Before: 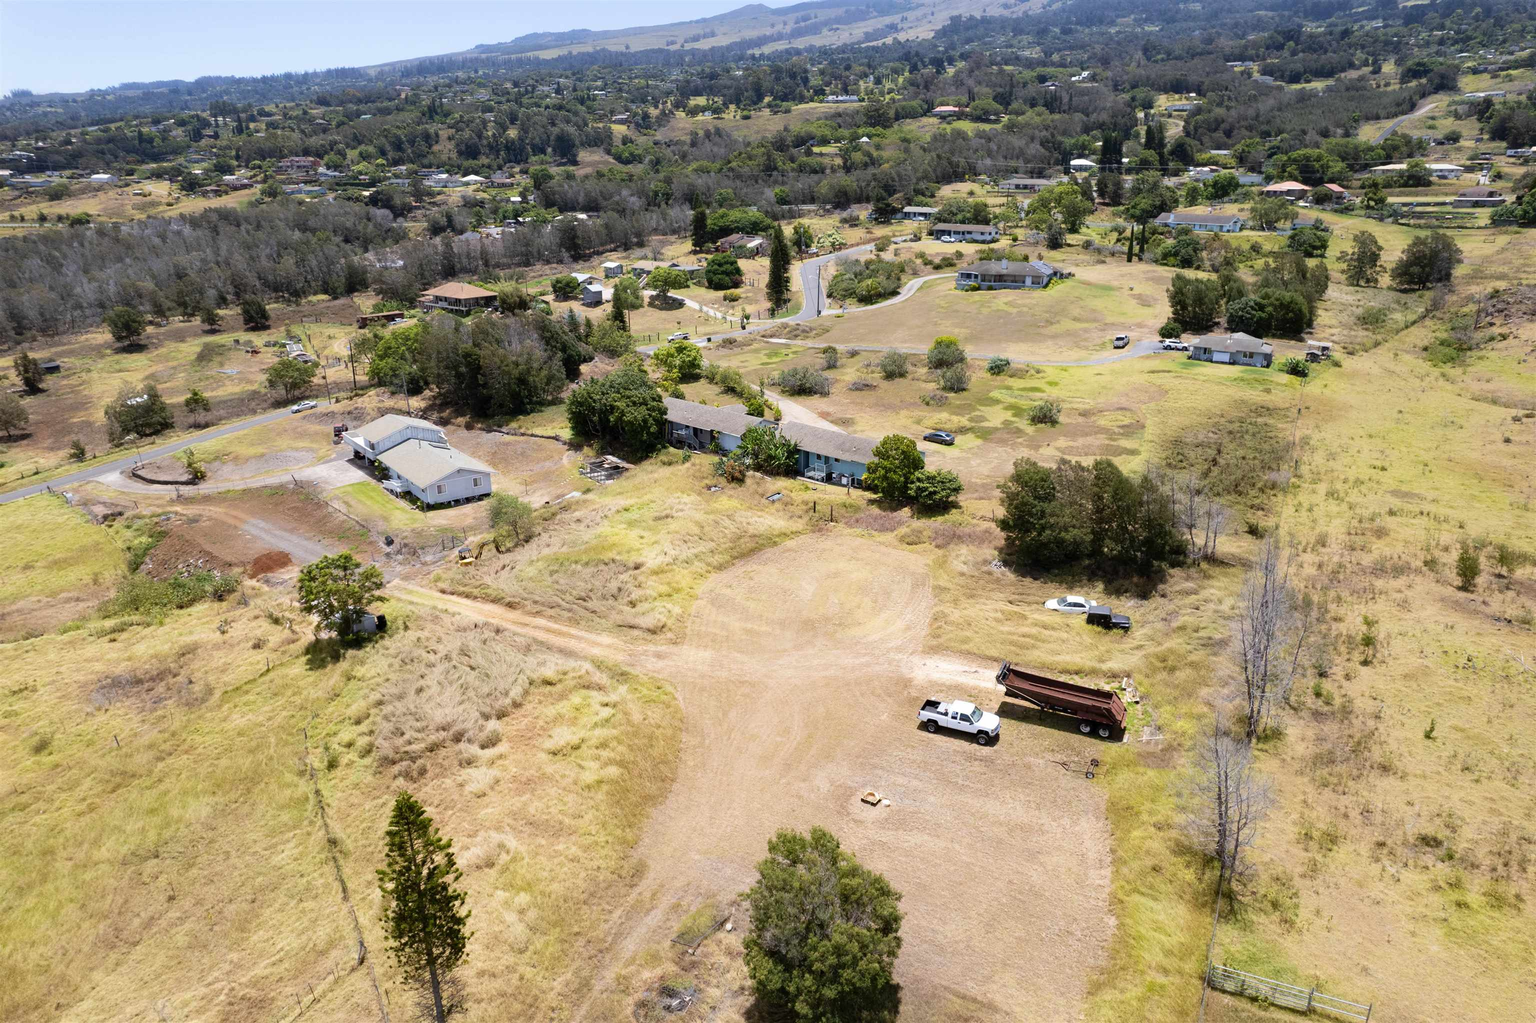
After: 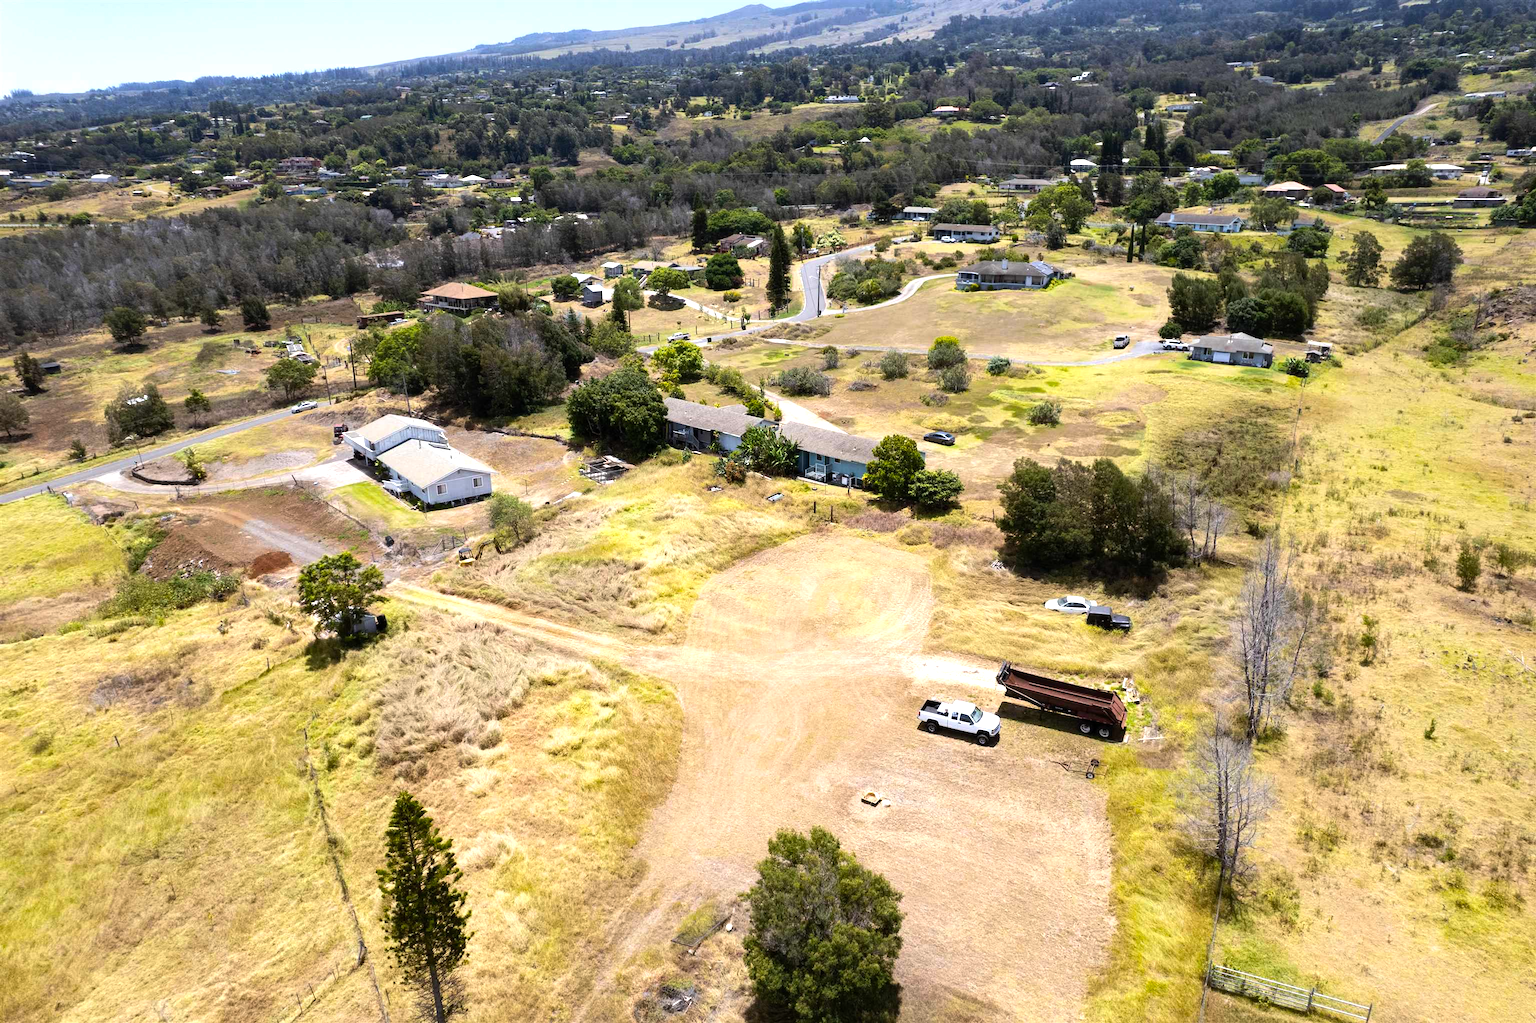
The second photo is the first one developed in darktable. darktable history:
tone equalizer: on, module defaults
color balance rgb: perceptual saturation grading › global saturation 19.36%, perceptual brilliance grading › global brilliance 15.388%, perceptual brilliance grading › shadows -35.658%
